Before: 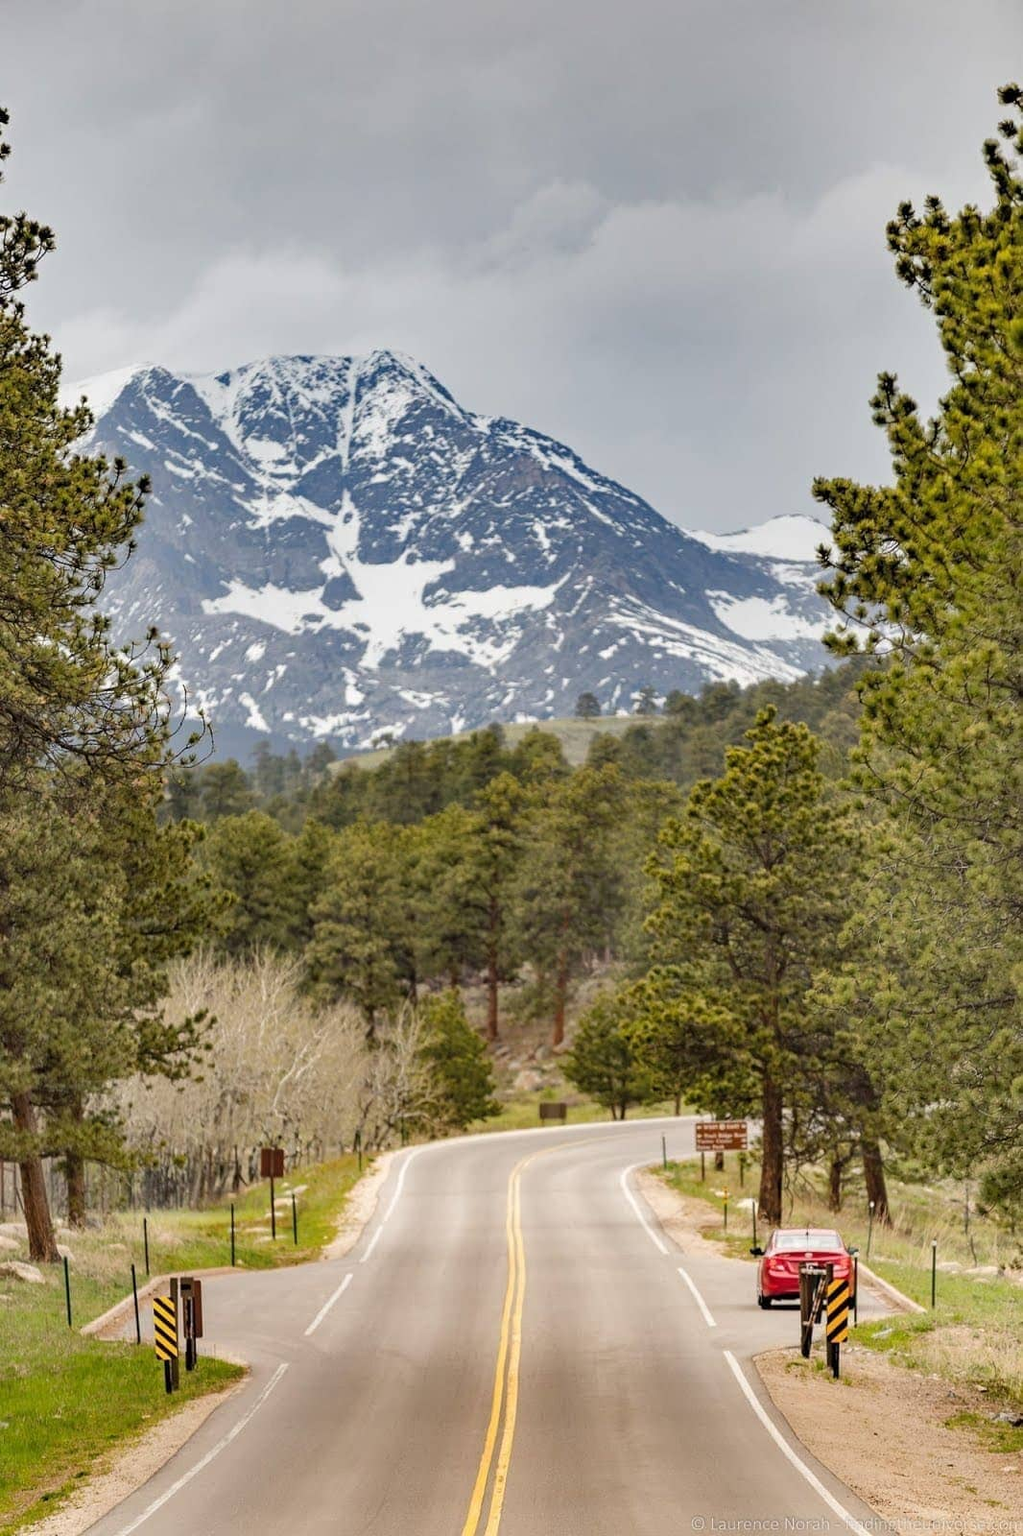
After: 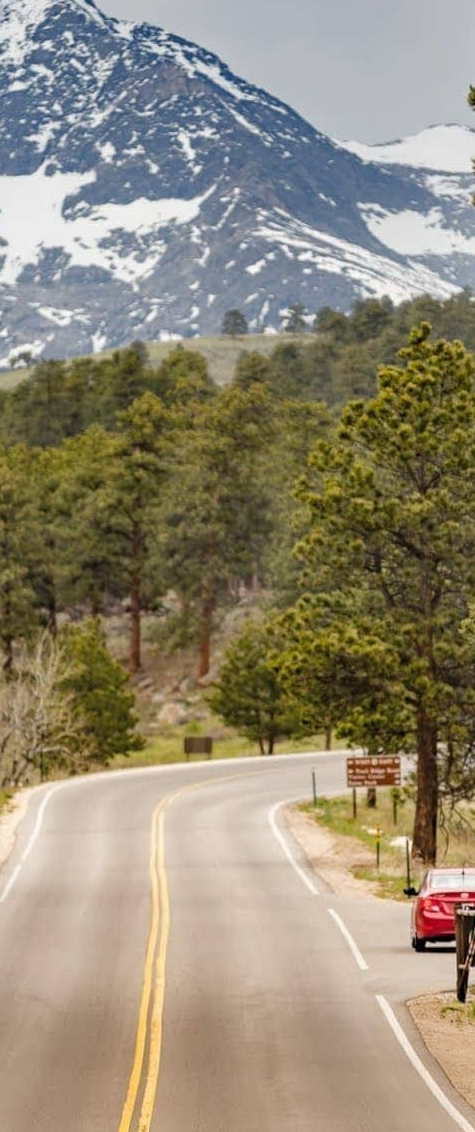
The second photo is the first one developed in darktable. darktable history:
crop: left 35.498%, top 25.81%, right 19.898%, bottom 3.379%
